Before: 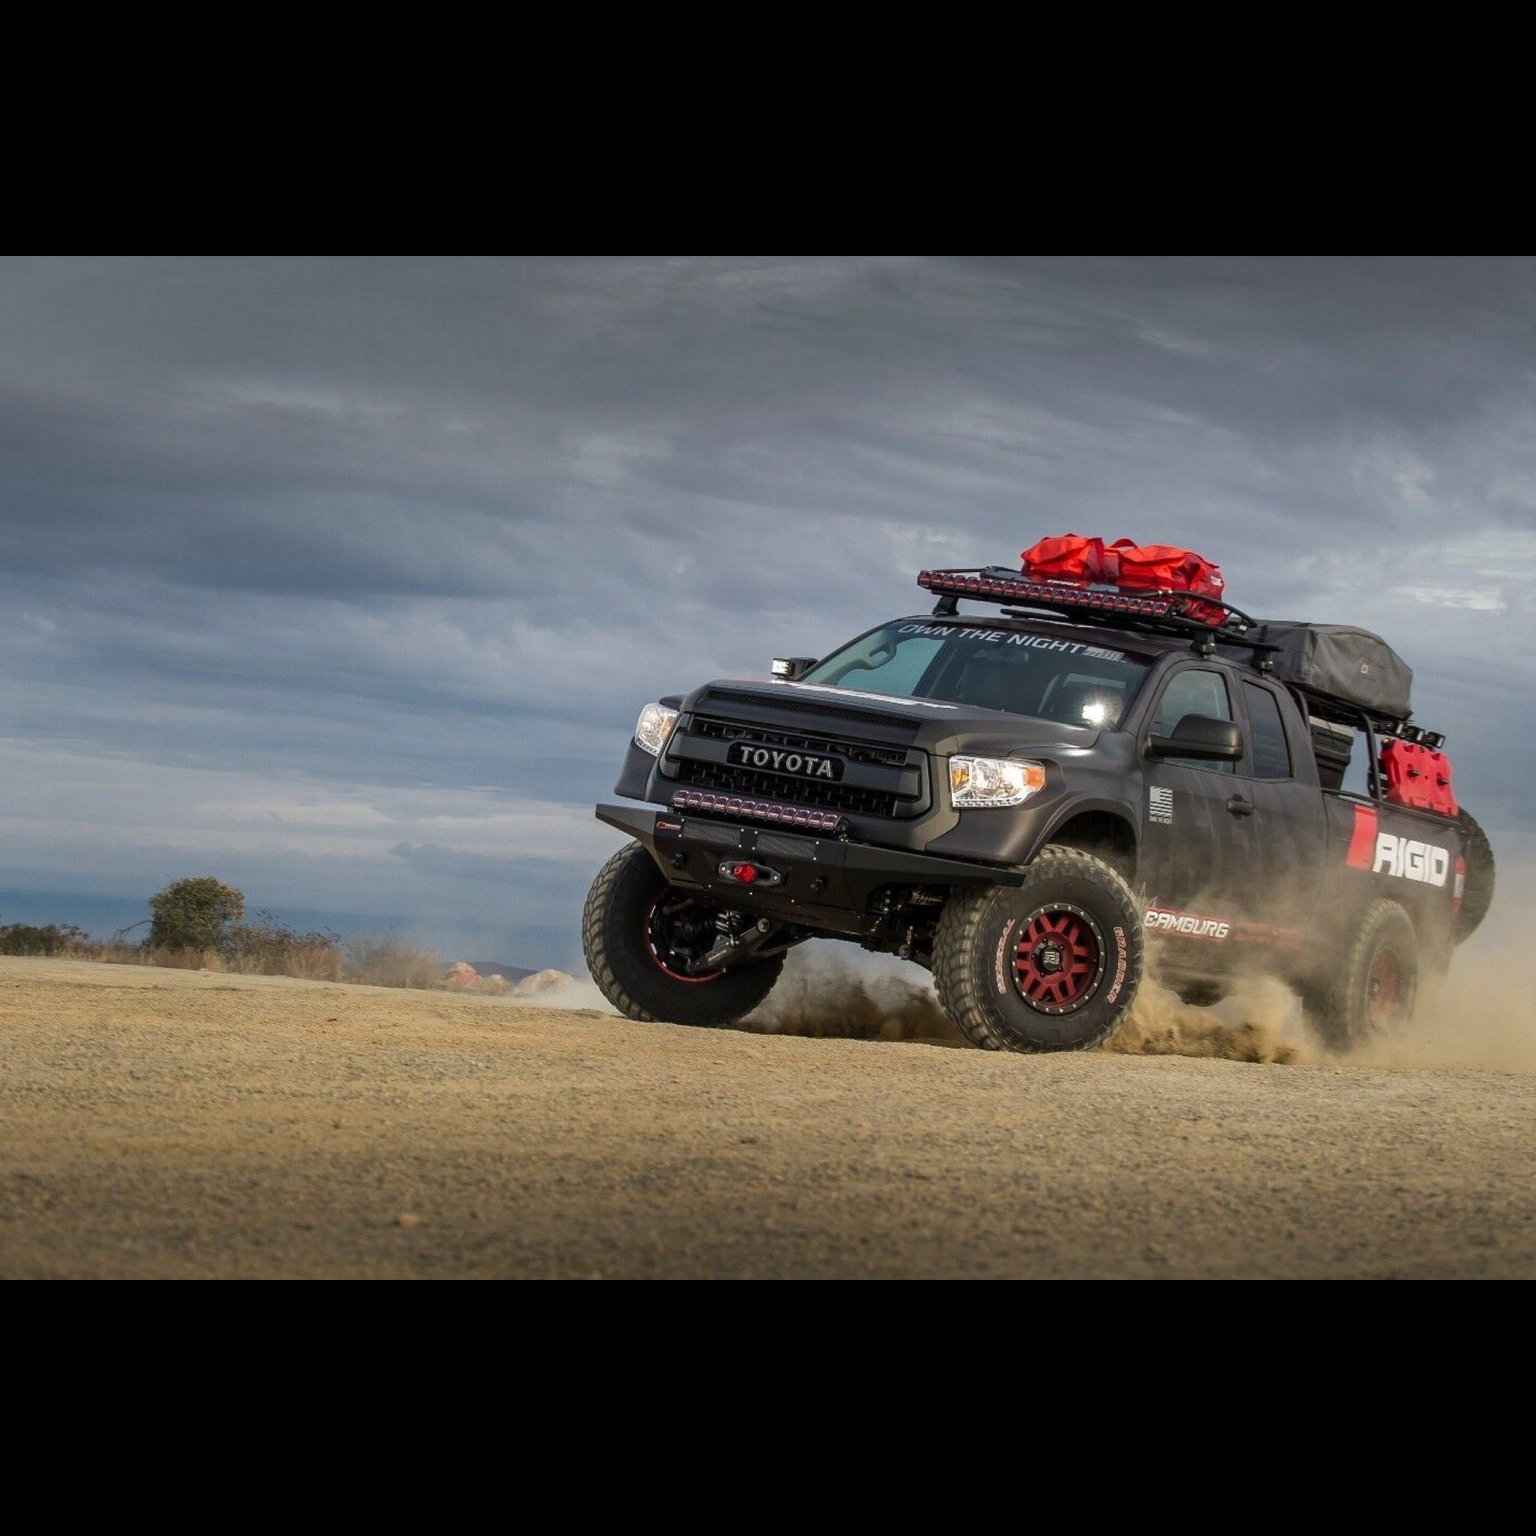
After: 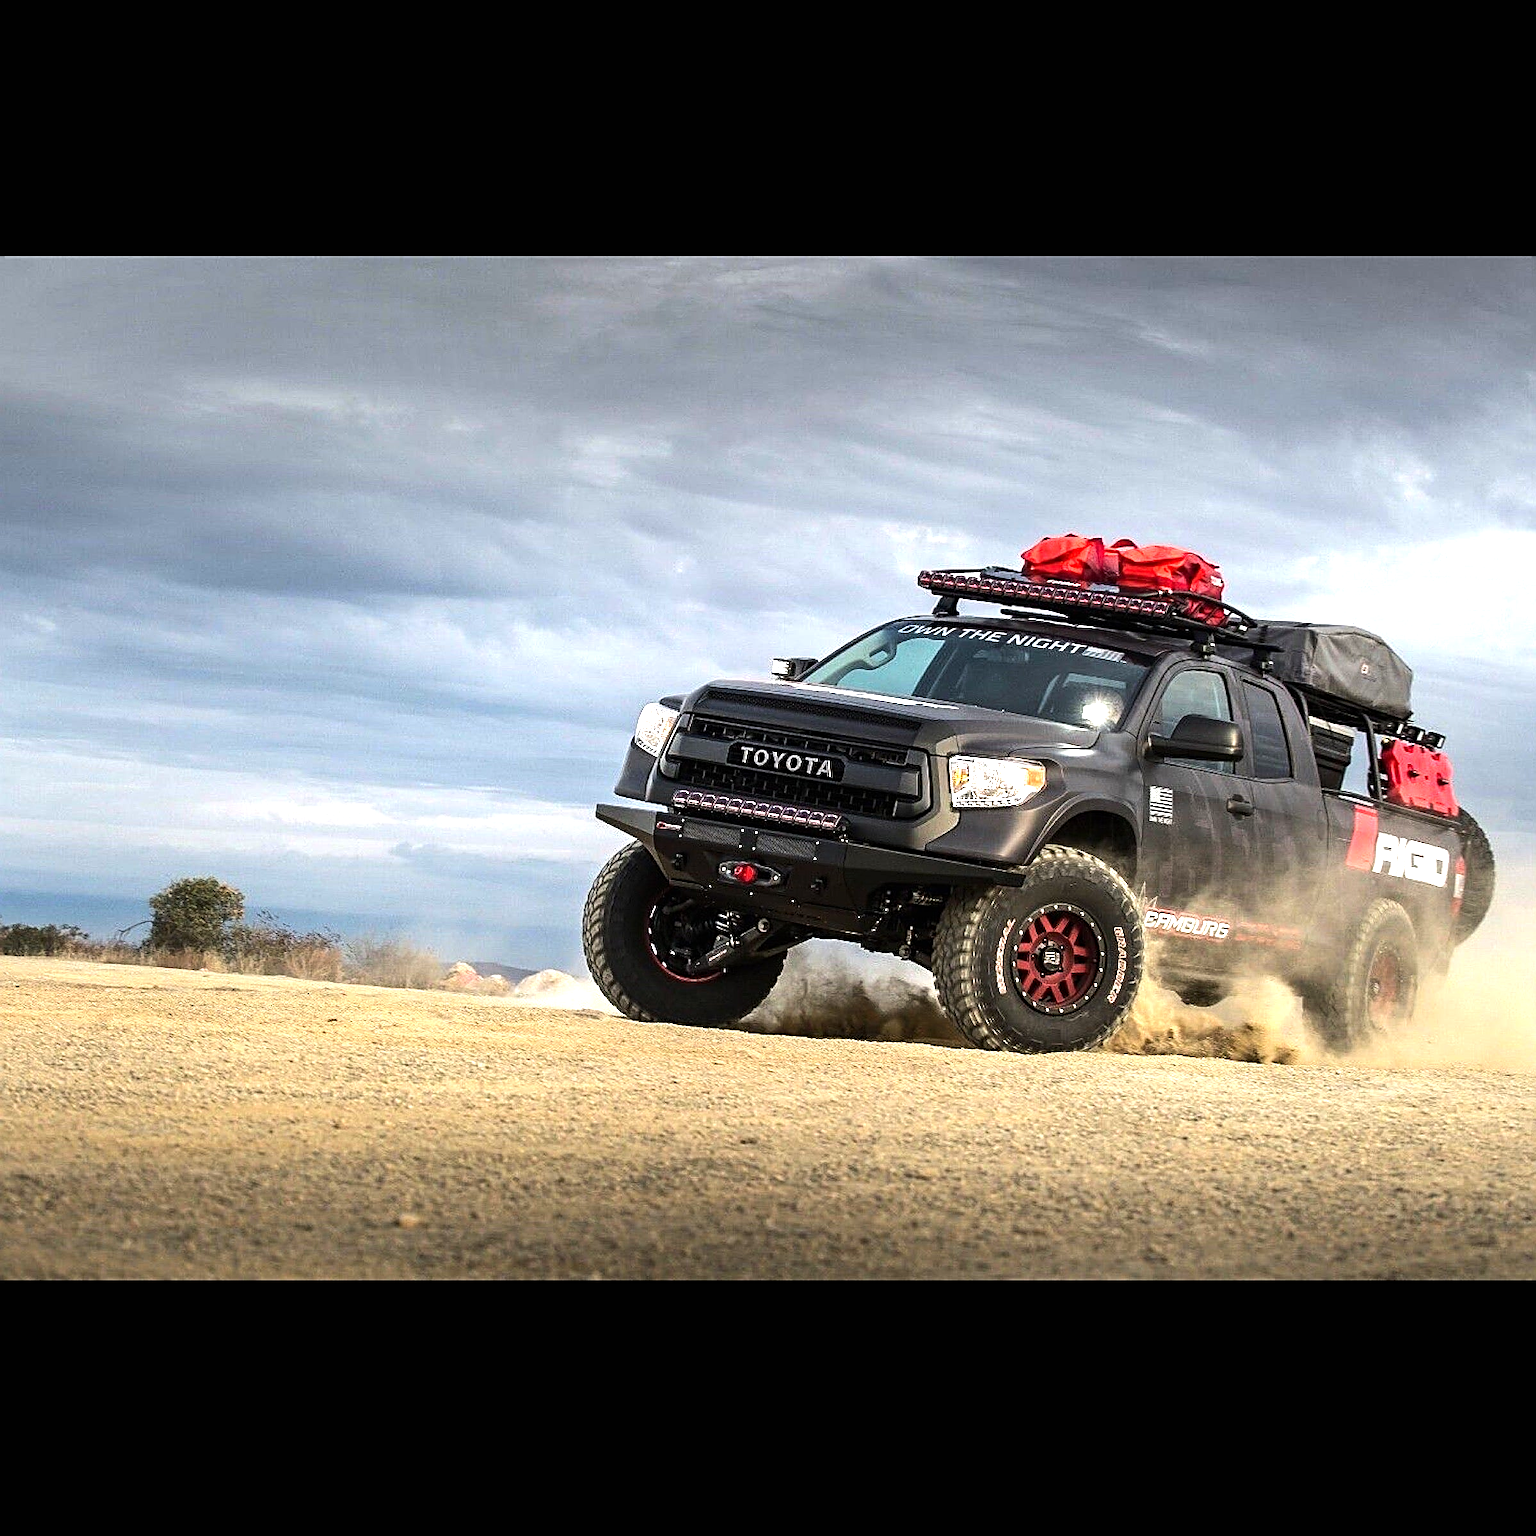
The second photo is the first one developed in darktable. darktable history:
exposure: black level correction 0, exposure 0.7 EV, compensate exposure bias true, compensate highlight preservation false
tone equalizer: -8 EV -0.75 EV, -7 EV -0.7 EV, -6 EV -0.6 EV, -5 EV -0.4 EV, -3 EV 0.4 EV, -2 EV 0.6 EV, -1 EV 0.7 EV, +0 EV 0.75 EV, edges refinement/feathering 500, mask exposure compensation -1.57 EV, preserve details no
sharpen: radius 2.584, amount 0.688
